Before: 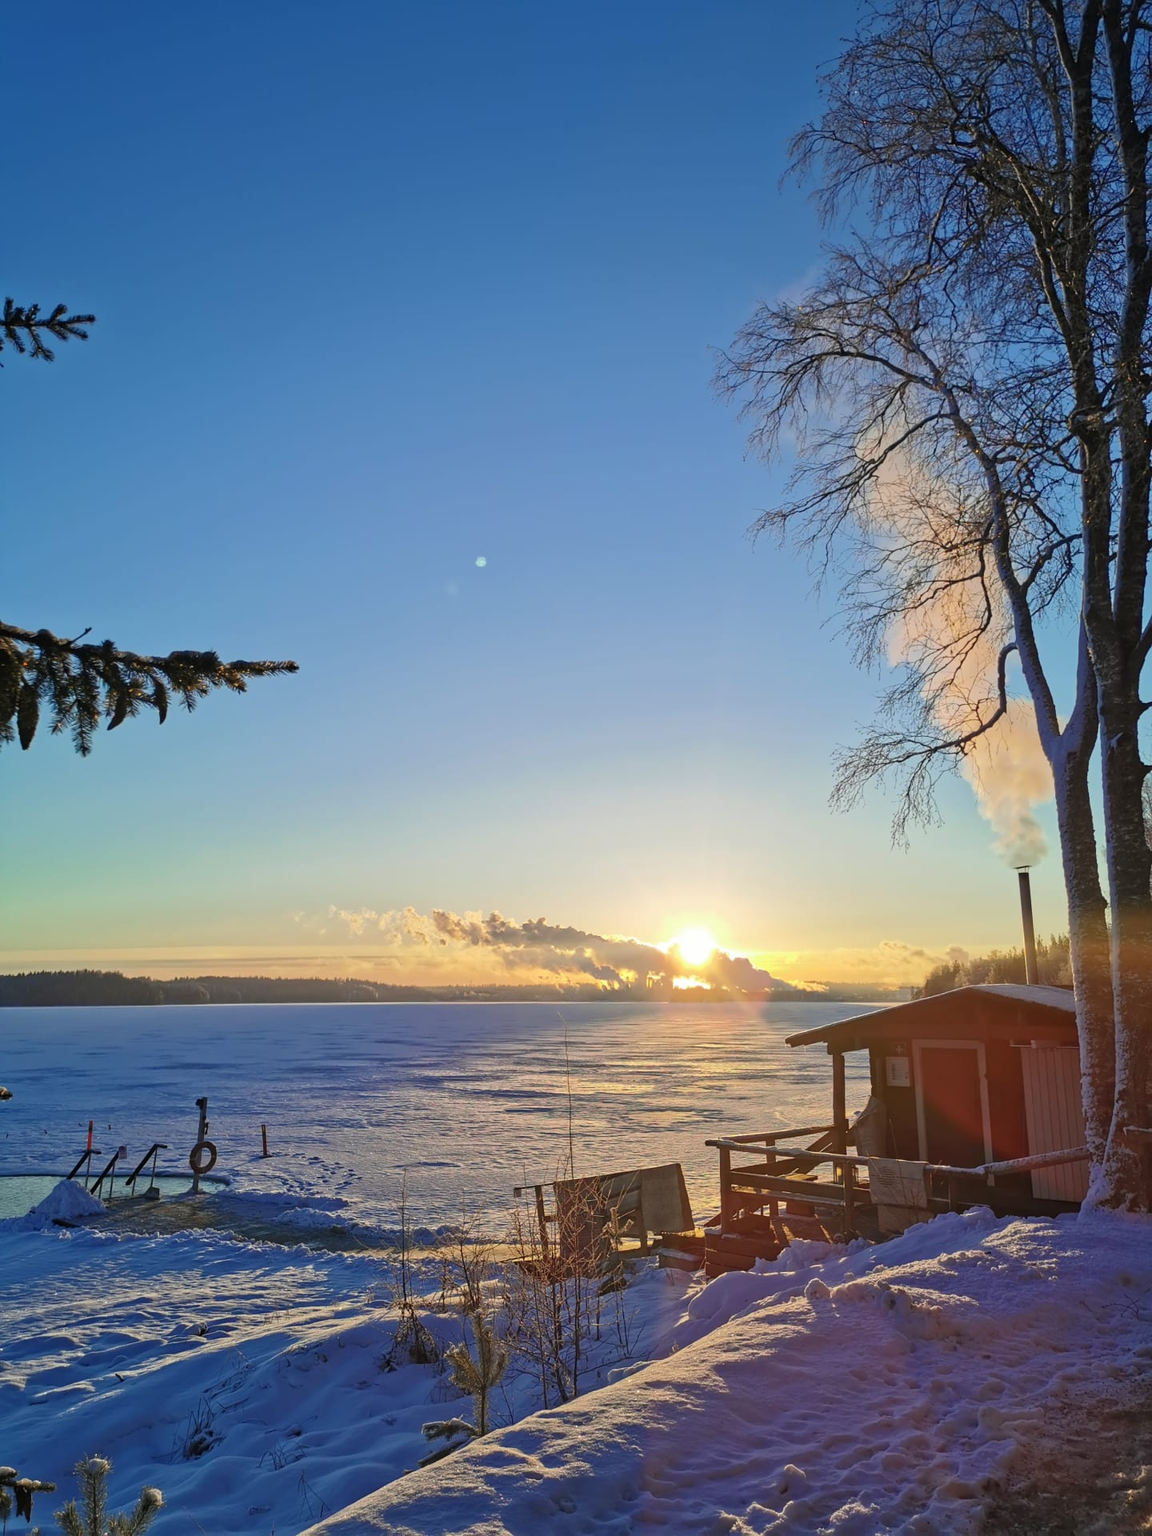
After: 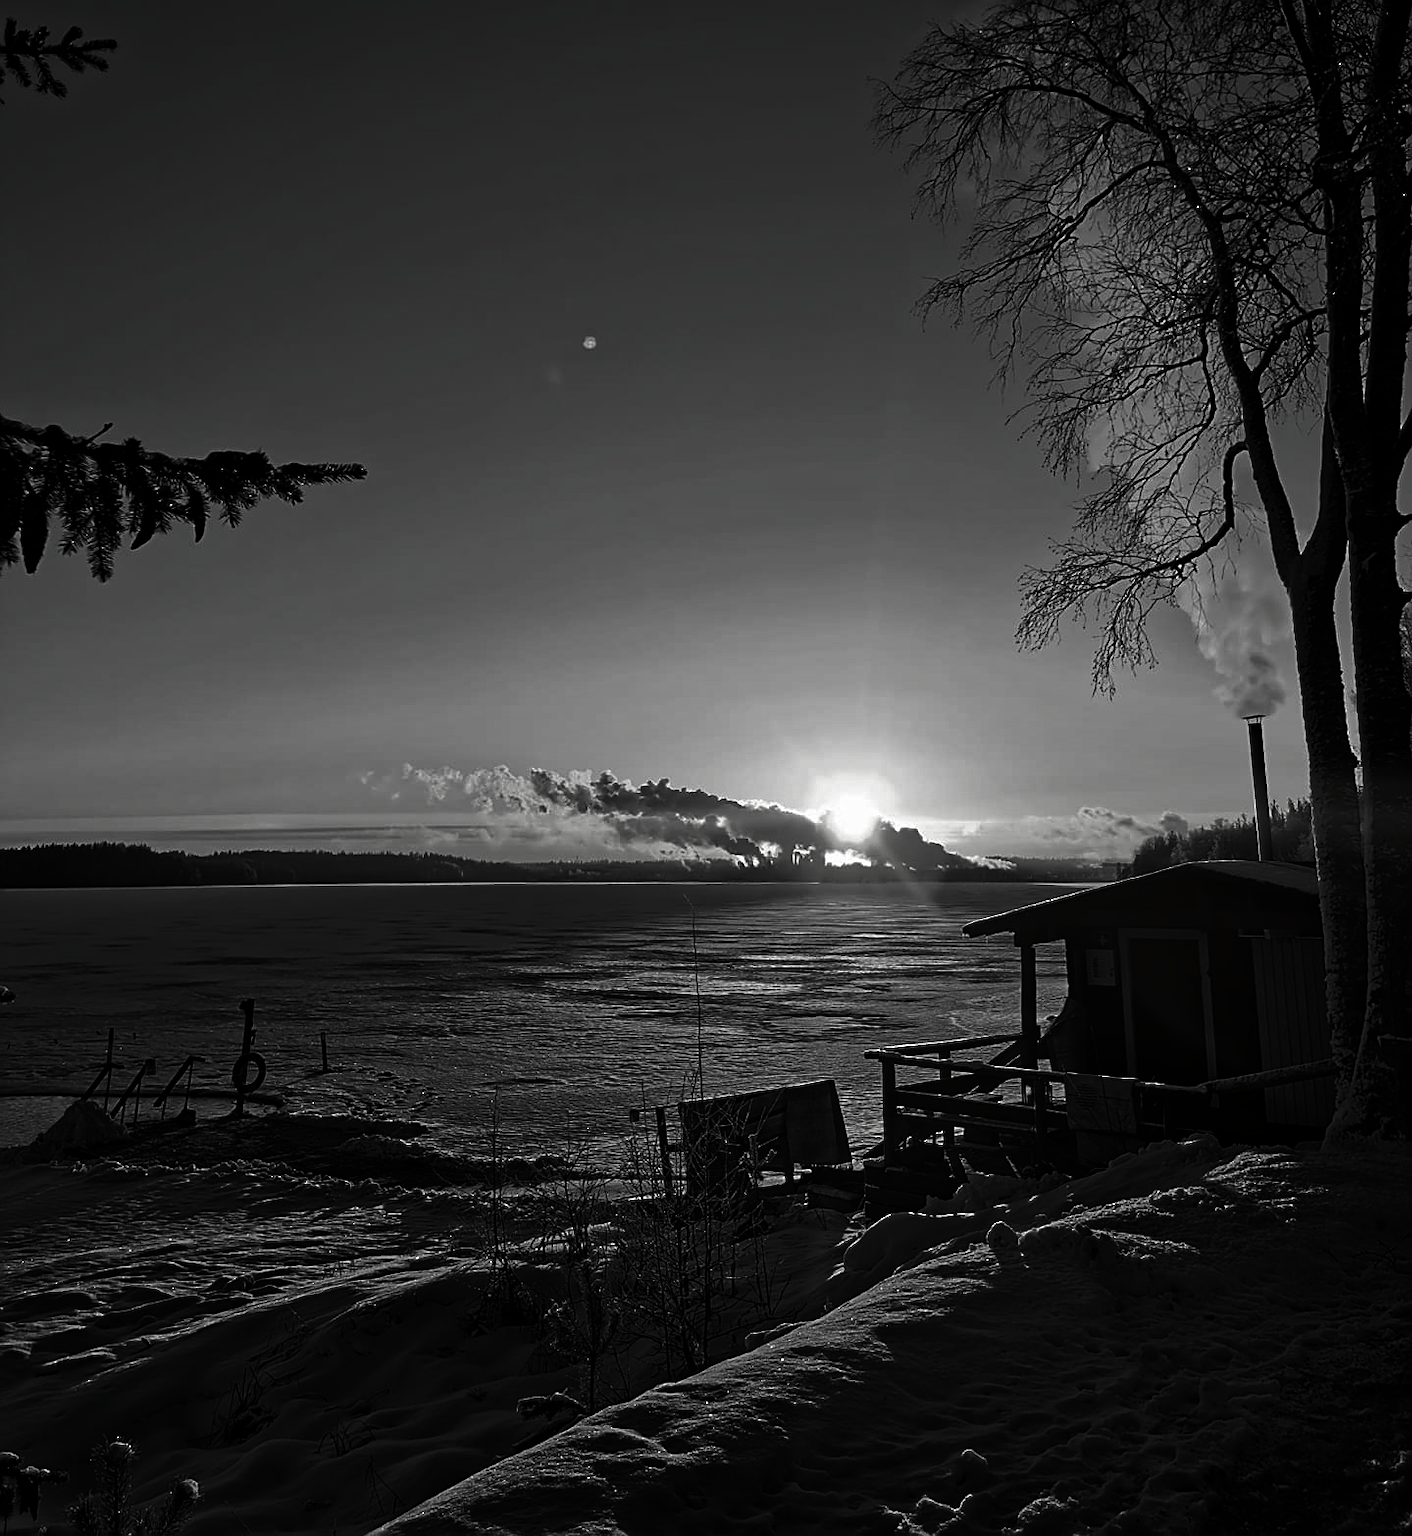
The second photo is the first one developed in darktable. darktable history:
crop and rotate: top 18.431%
exposure: black level correction 0, compensate highlight preservation false
sharpen: on, module defaults
contrast brightness saturation: contrast 0.023, brightness -0.994, saturation -0.992
color zones: curves: ch1 [(0, 0.525) (0.143, 0.556) (0.286, 0.52) (0.429, 0.5) (0.571, 0.5) (0.714, 0.5) (0.857, 0.503) (1, 0.525)]
